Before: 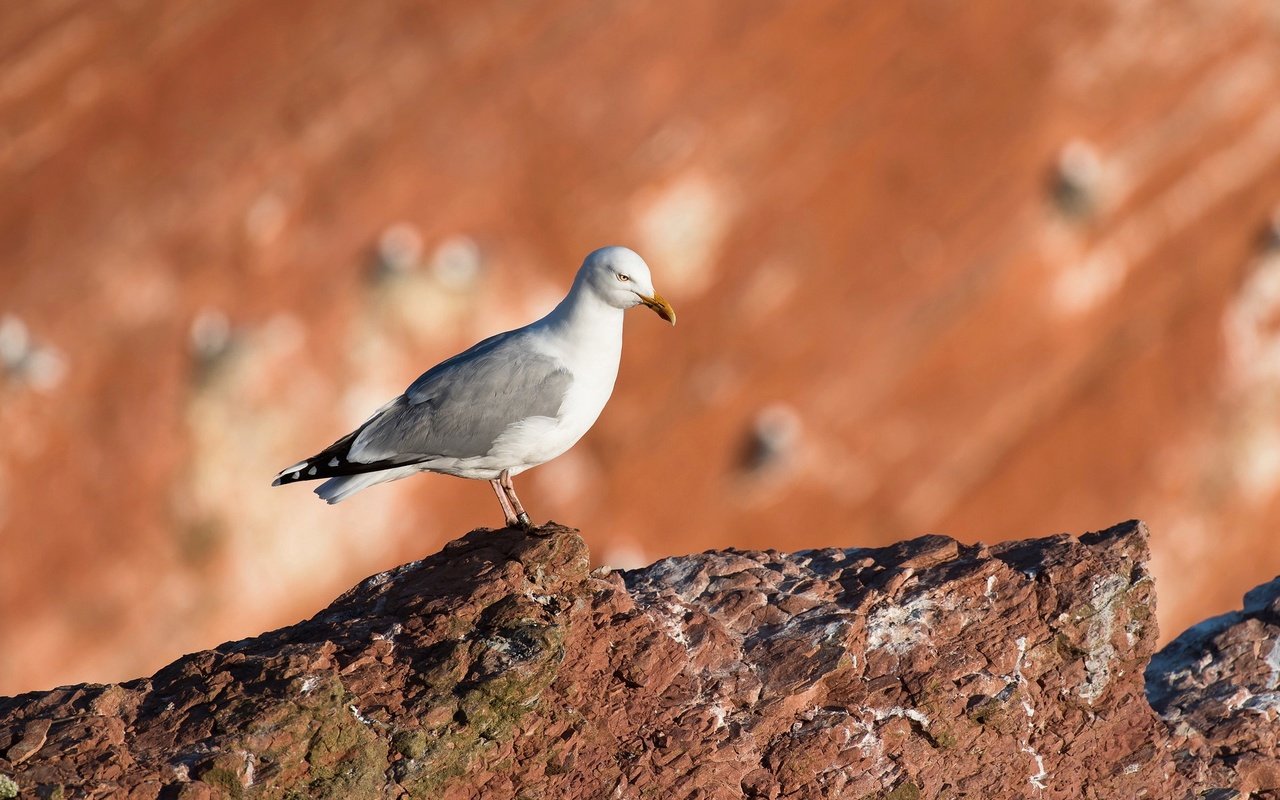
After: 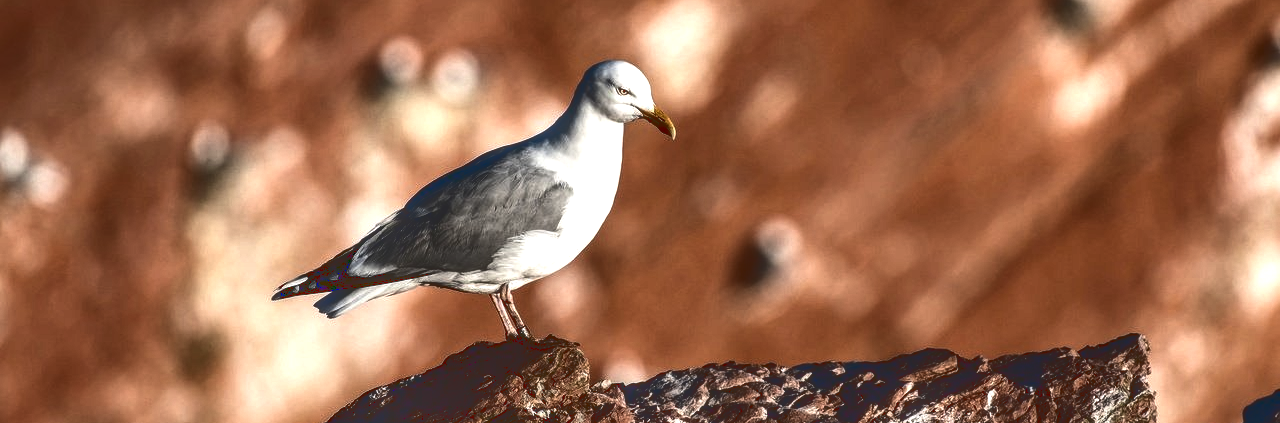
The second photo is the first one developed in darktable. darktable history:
crop and rotate: top 23.33%, bottom 23.696%
base curve: curves: ch0 [(0, 0.036) (0.083, 0.04) (0.804, 1)]
local contrast: detail 160%
